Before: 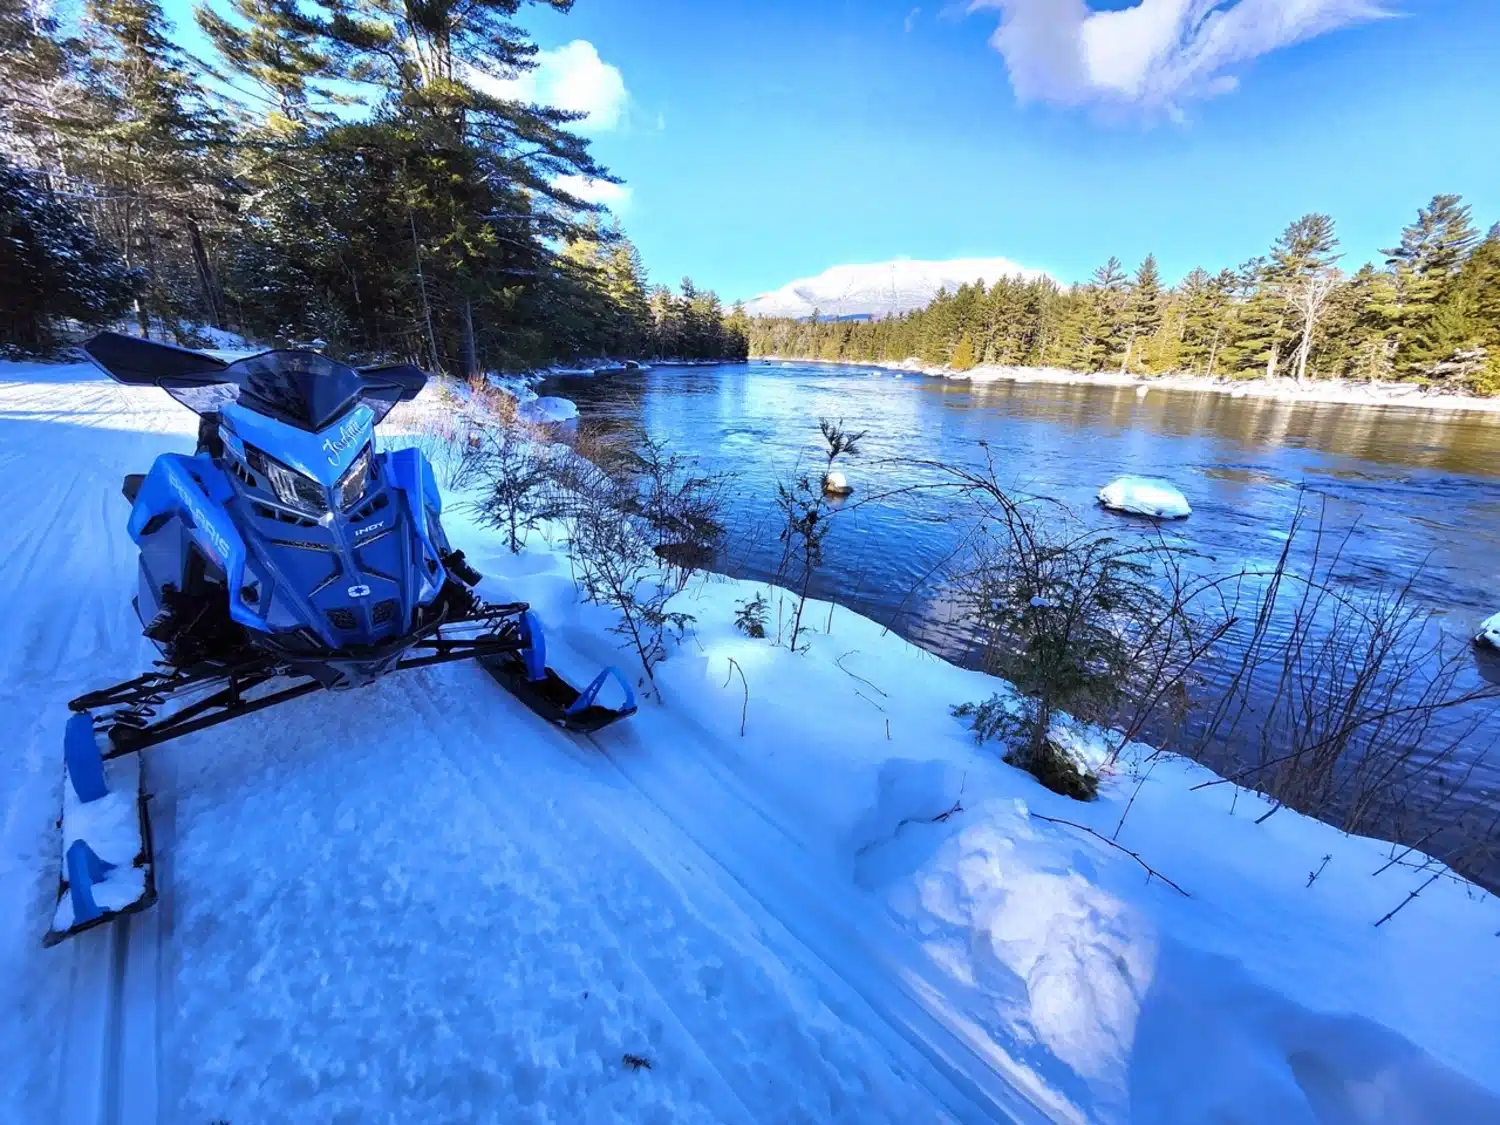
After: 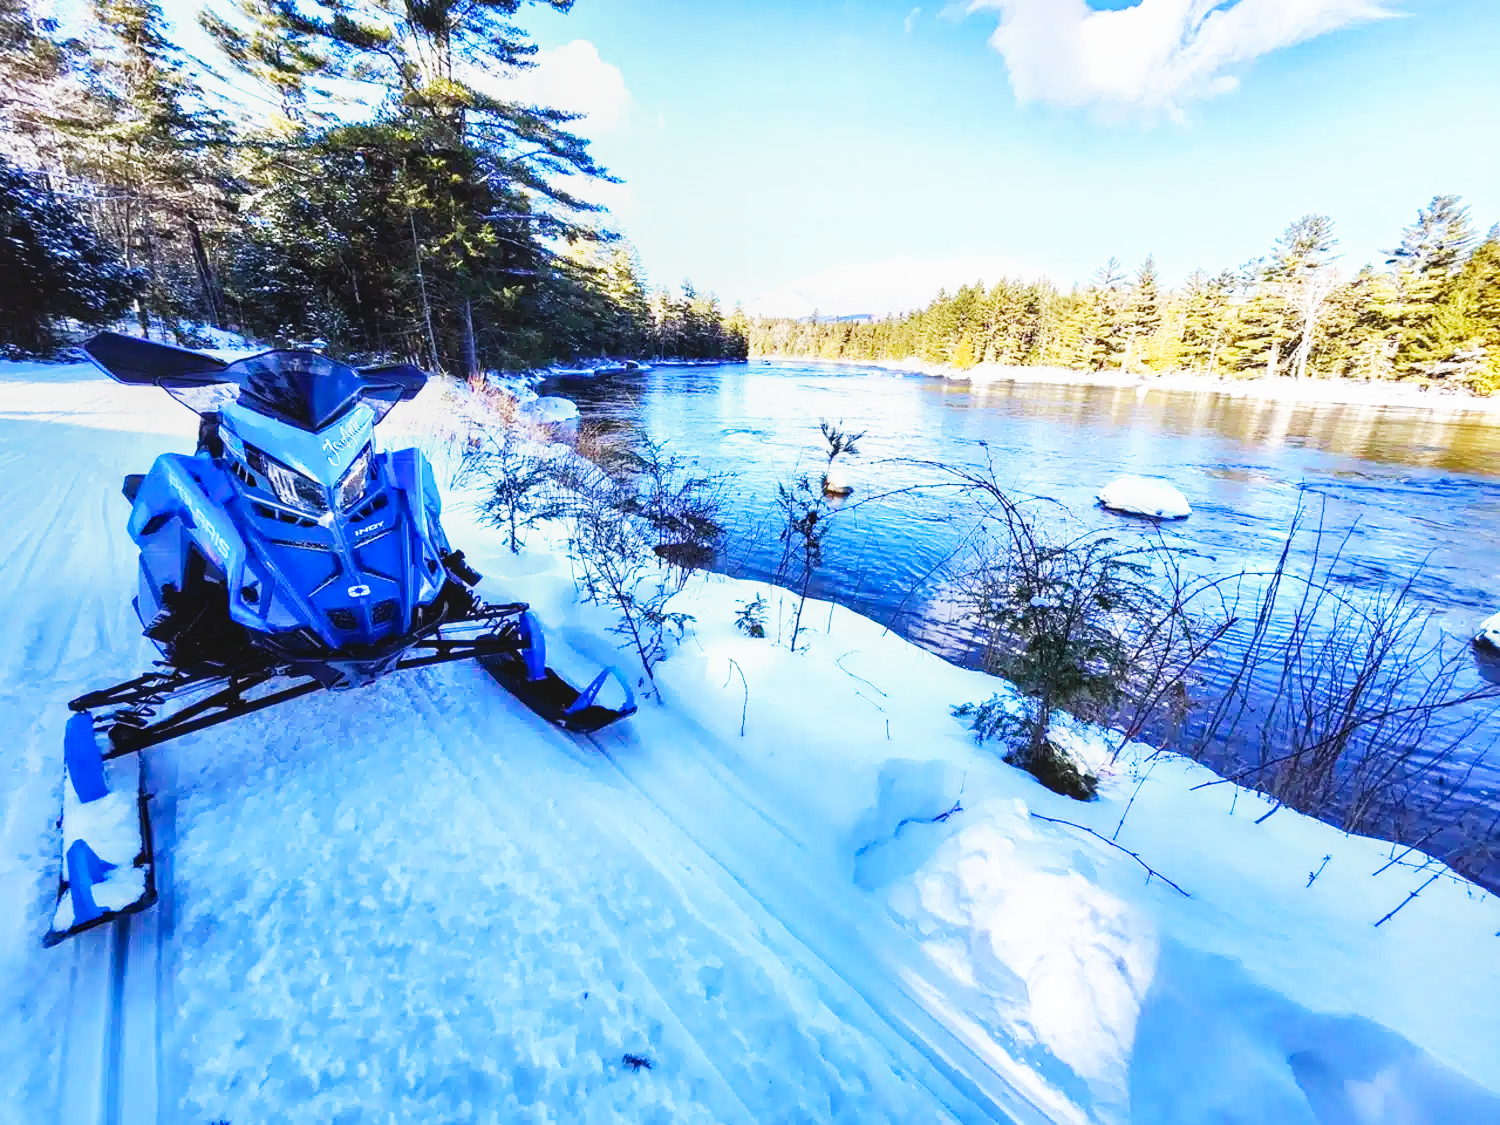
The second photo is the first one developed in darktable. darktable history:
base curve: curves: ch0 [(0, 0) (0.007, 0.004) (0.027, 0.03) (0.046, 0.07) (0.207, 0.54) (0.442, 0.872) (0.673, 0.972) (1, 1)], preserve colors none
local contrast: detail 109%
